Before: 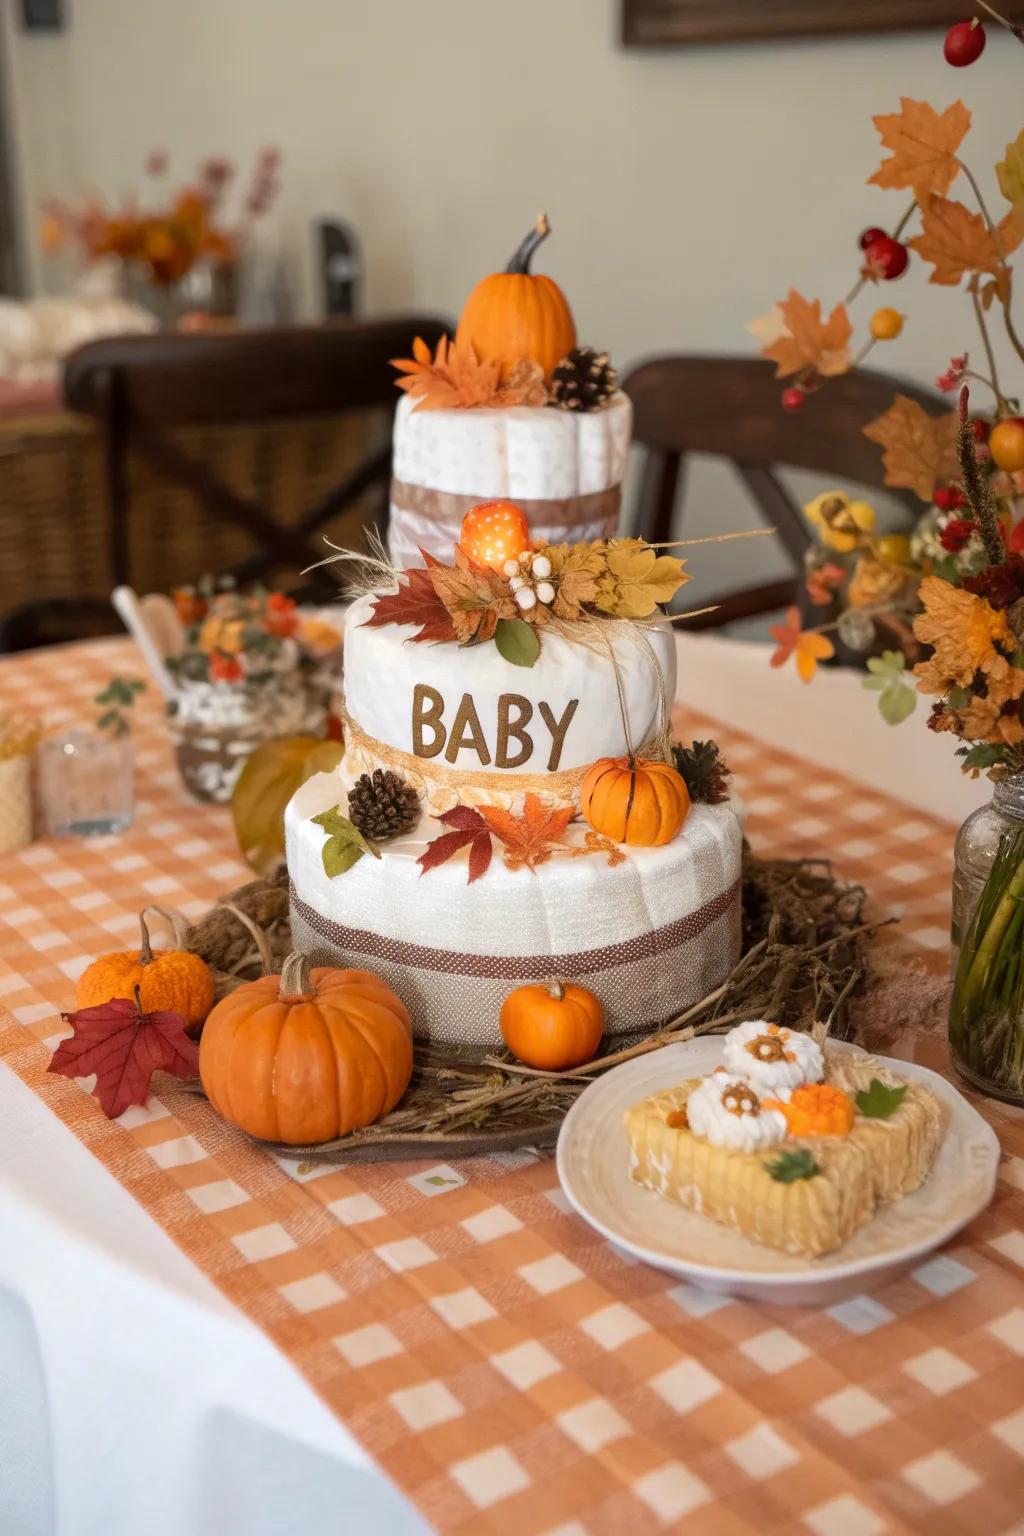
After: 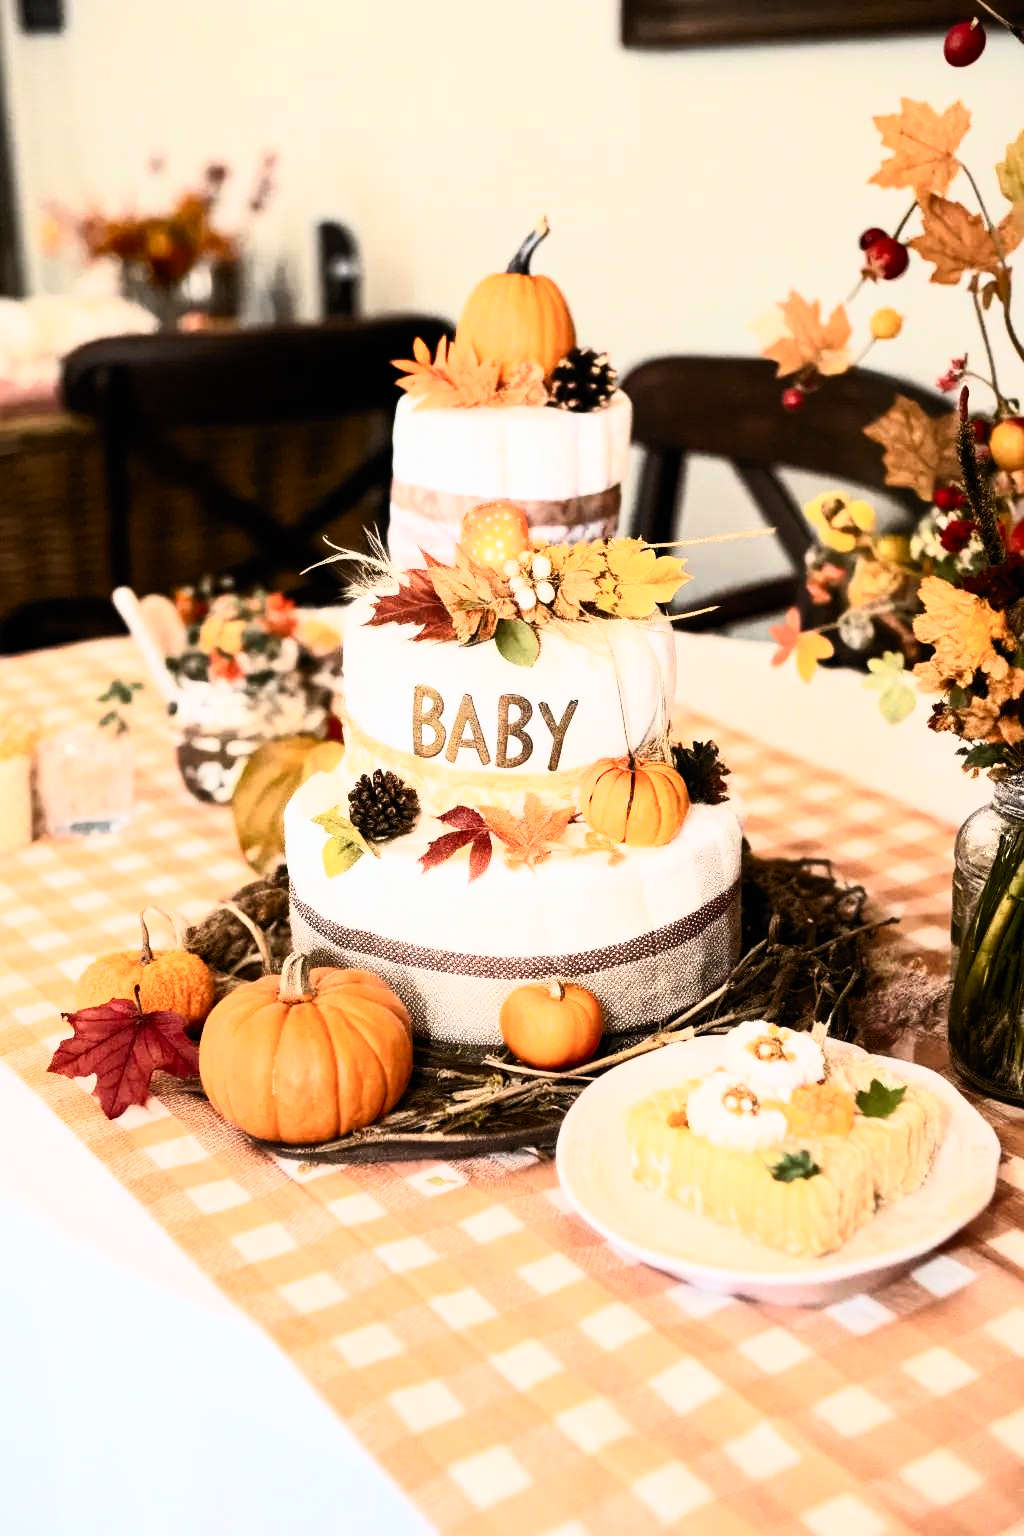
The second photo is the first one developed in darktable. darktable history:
contrast brightness saturation: contrast 0.605, brightness 0.332, saturation 0.142
tone equalizer: -8 EV -0.423 EV, -7 EV -0.415 EV, -6 EV -0.331 EV, -5 EV -0.209 EV, -3 EV 0.215 EV, -2 EV 0.305 EV, -1 EV 0.369 EV, +0 EV 0.394 EV
filmic rgb: black relative exposure -7.49 EV, white relative exposure 5 EV, hardness 3.32, contrast 1.298
